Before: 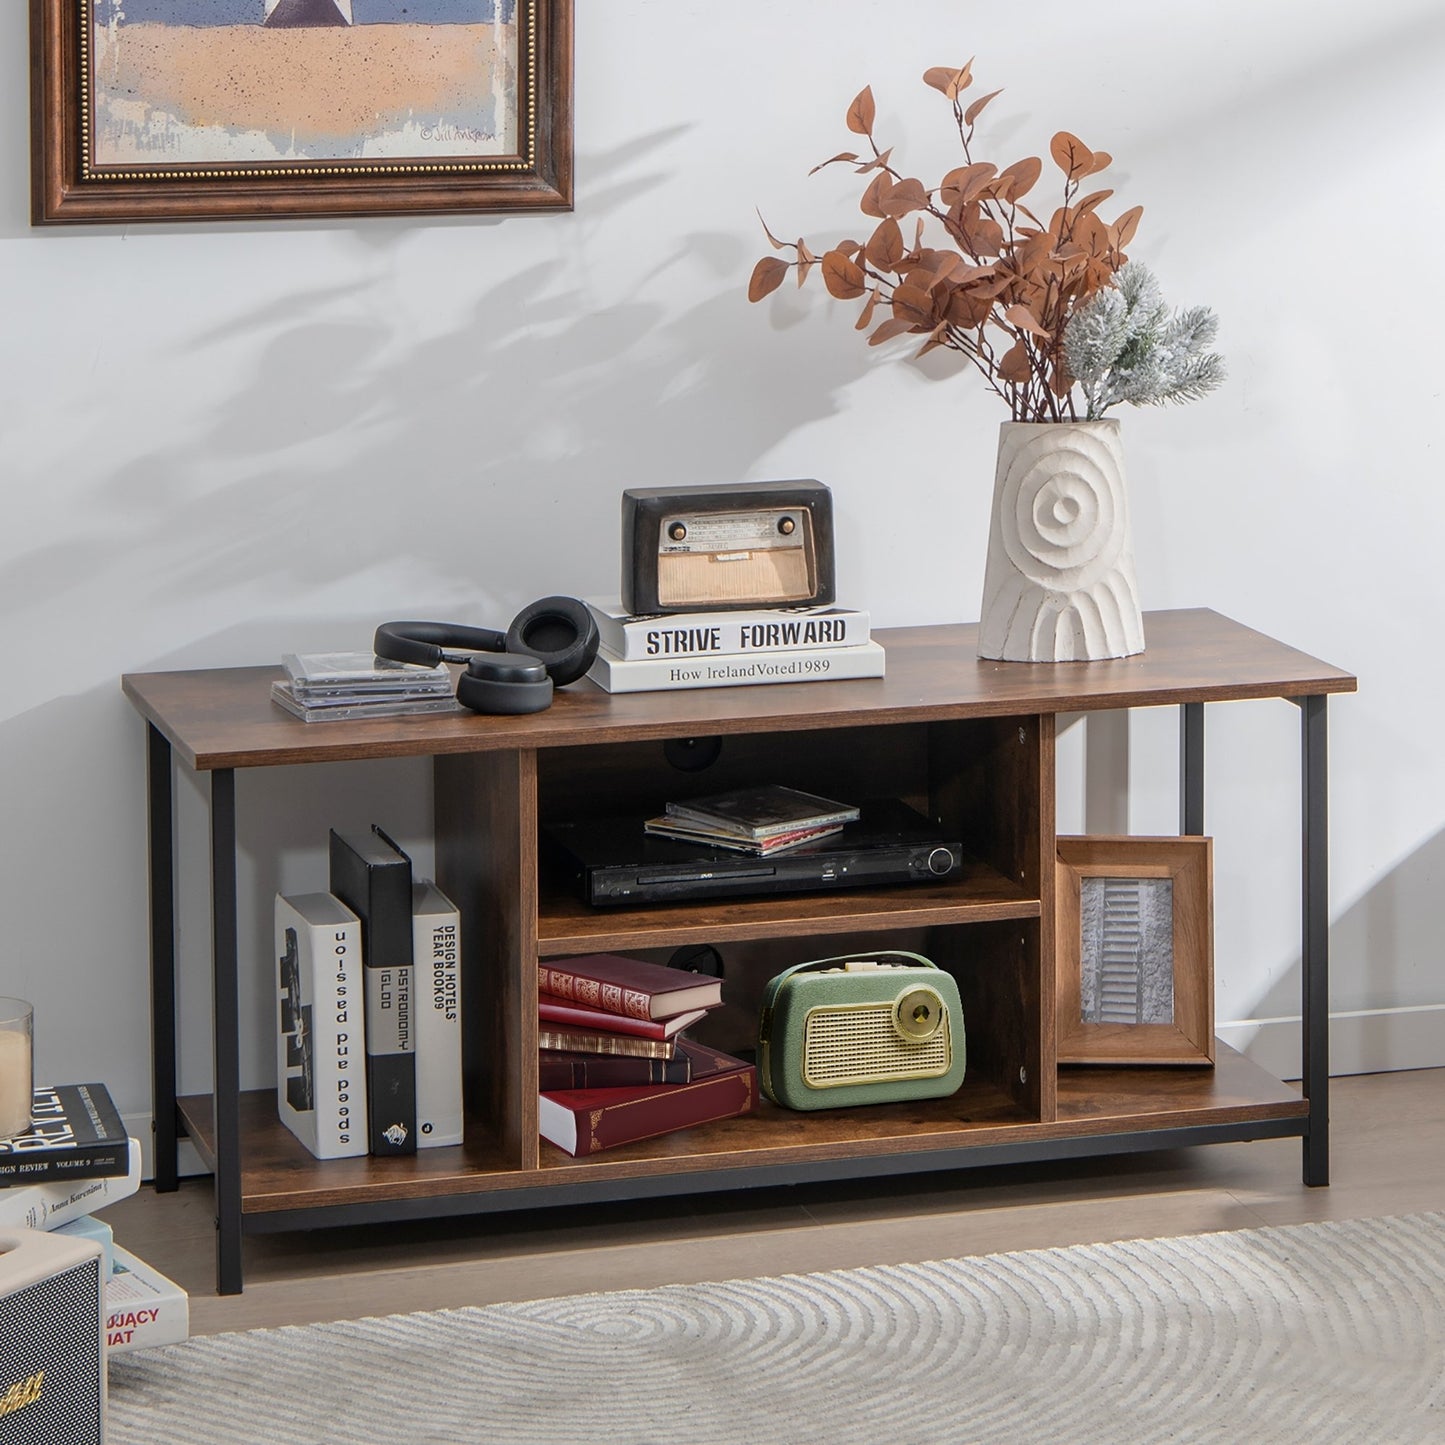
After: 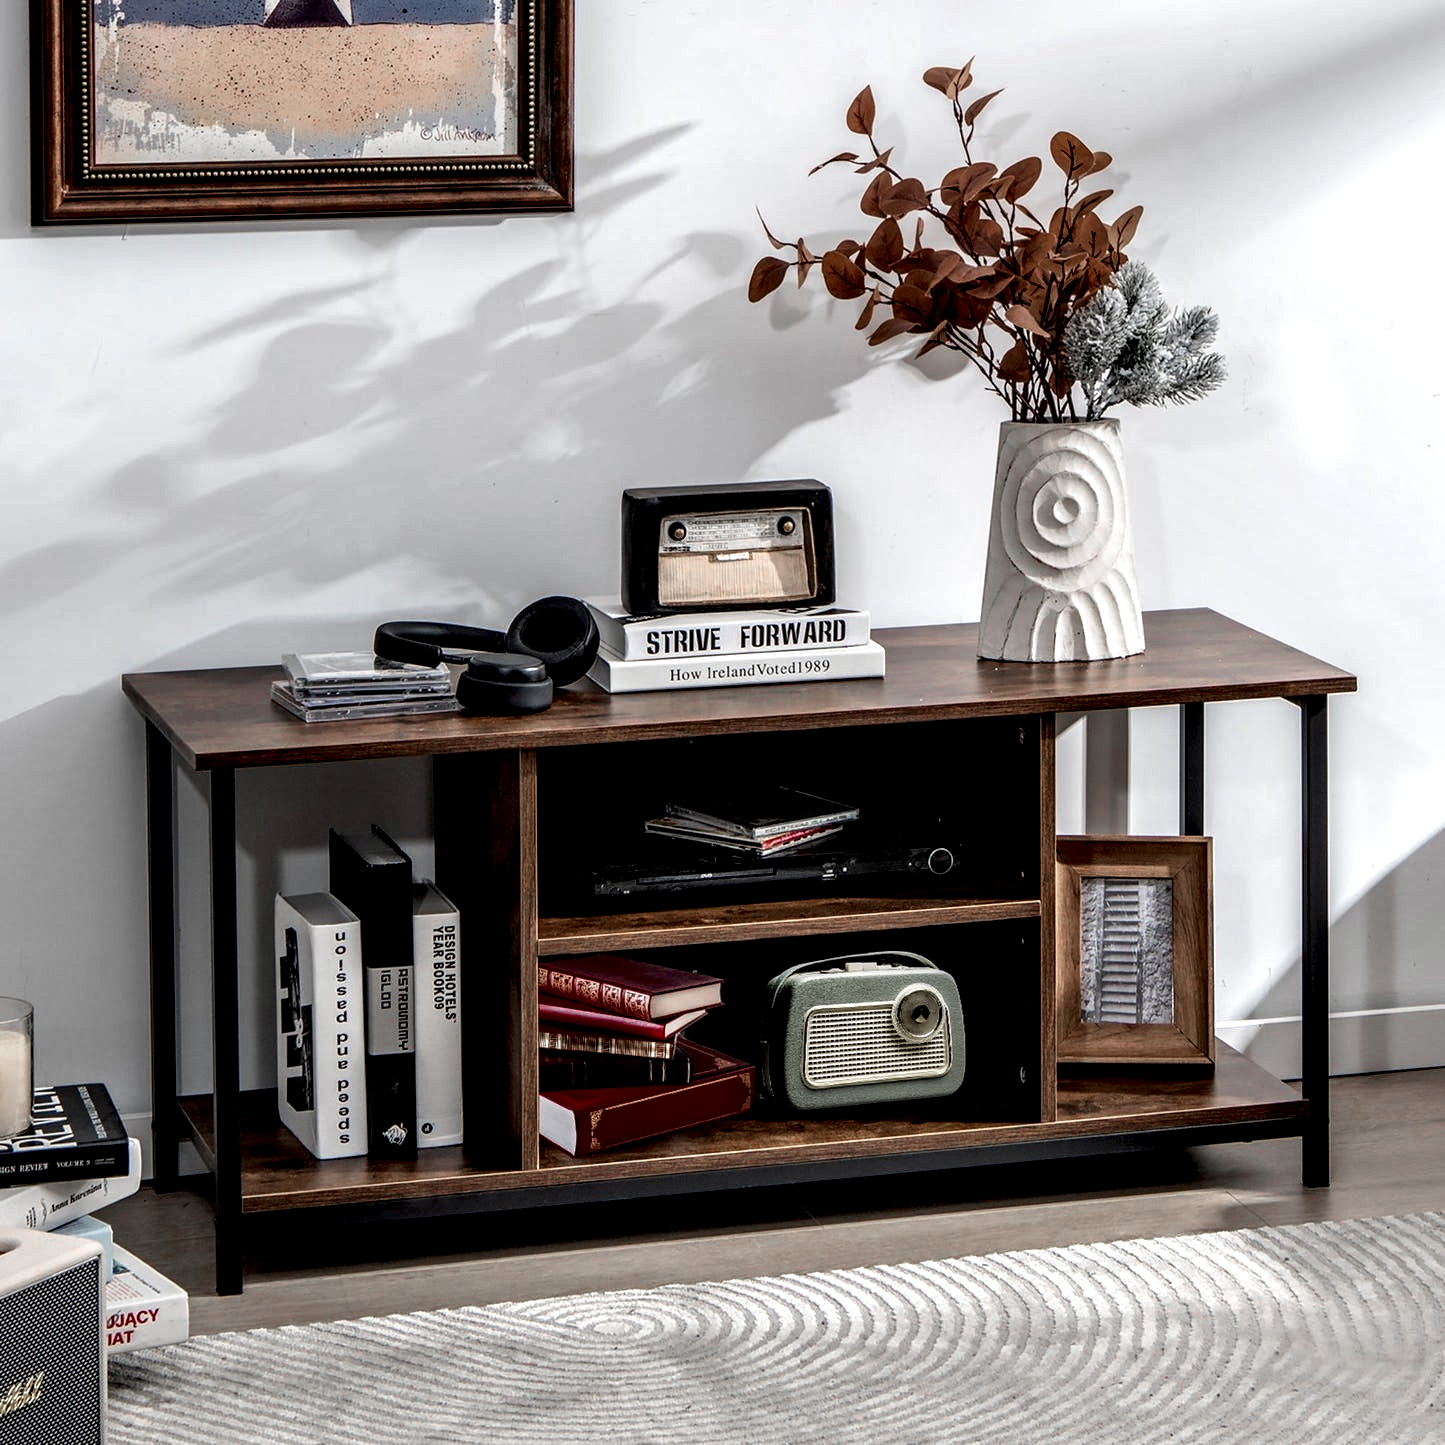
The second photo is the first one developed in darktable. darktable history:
local contrast: shadows 185%, detail 225%
color zones: curves: ch1 [(0, 0.708) (0.088, 0.648) (0.245, 0.187) (0.429, 0.326) (0.571, 0.498) (0.714, 0.5) (0.857, 0.5) (1, 0.708)]
